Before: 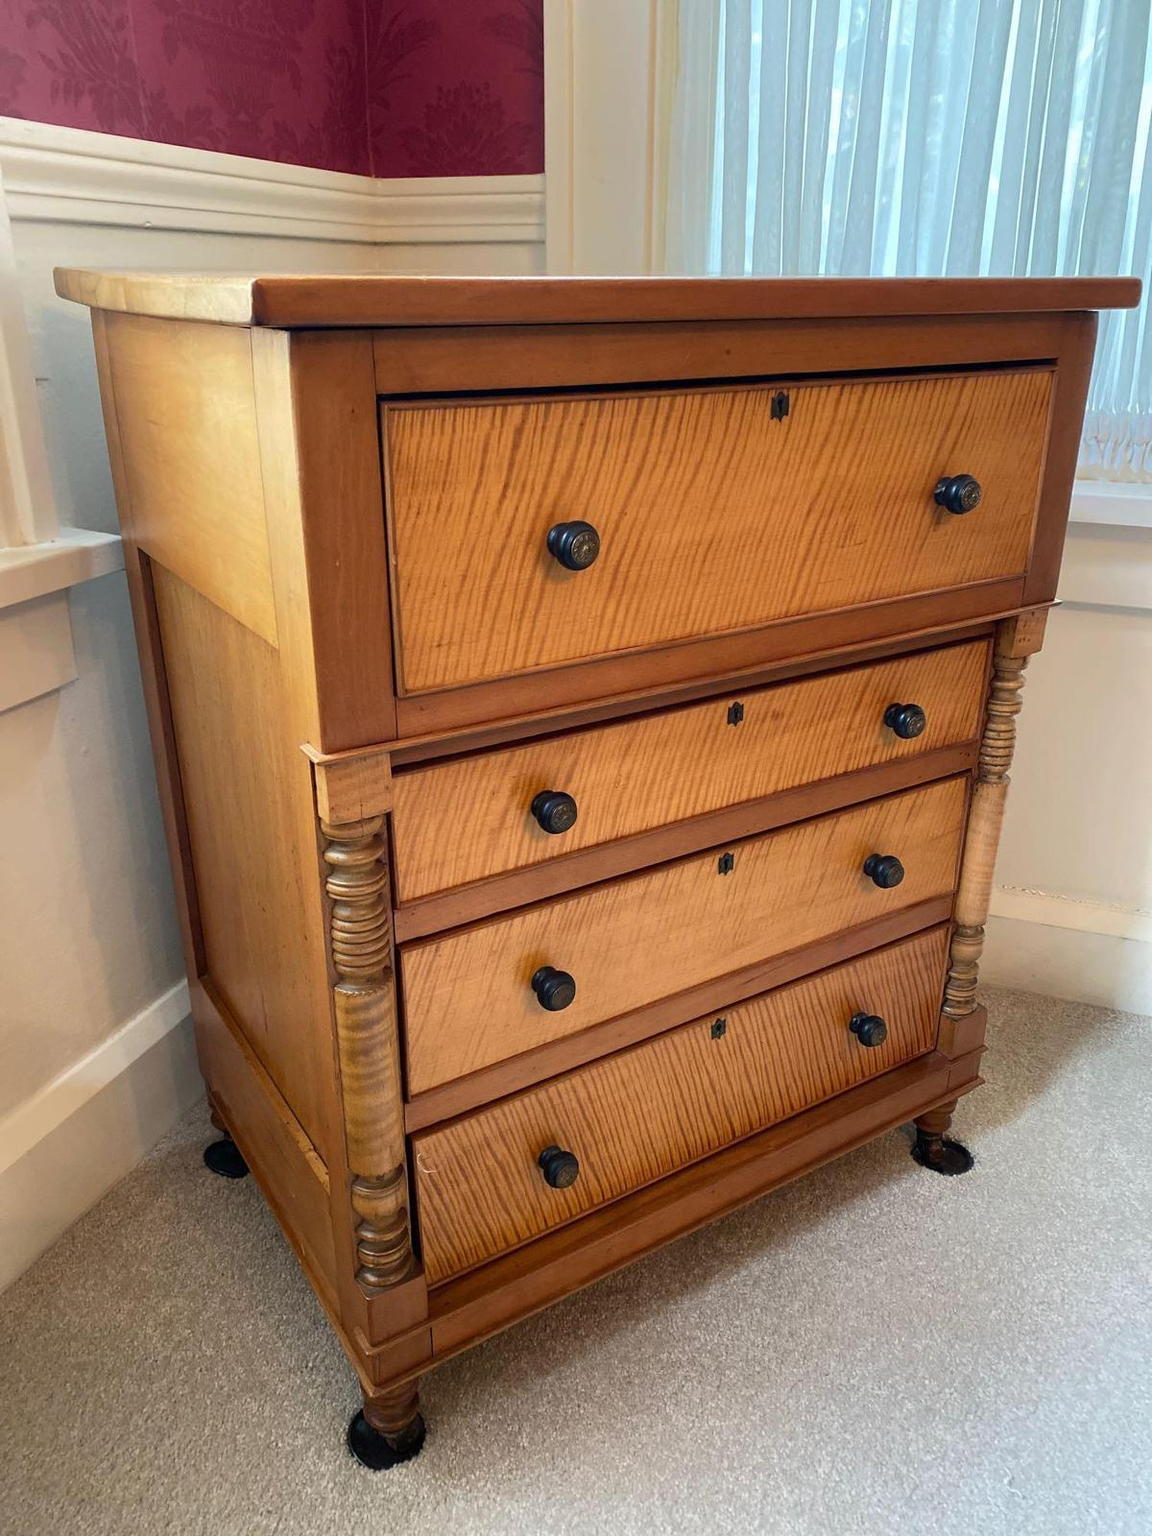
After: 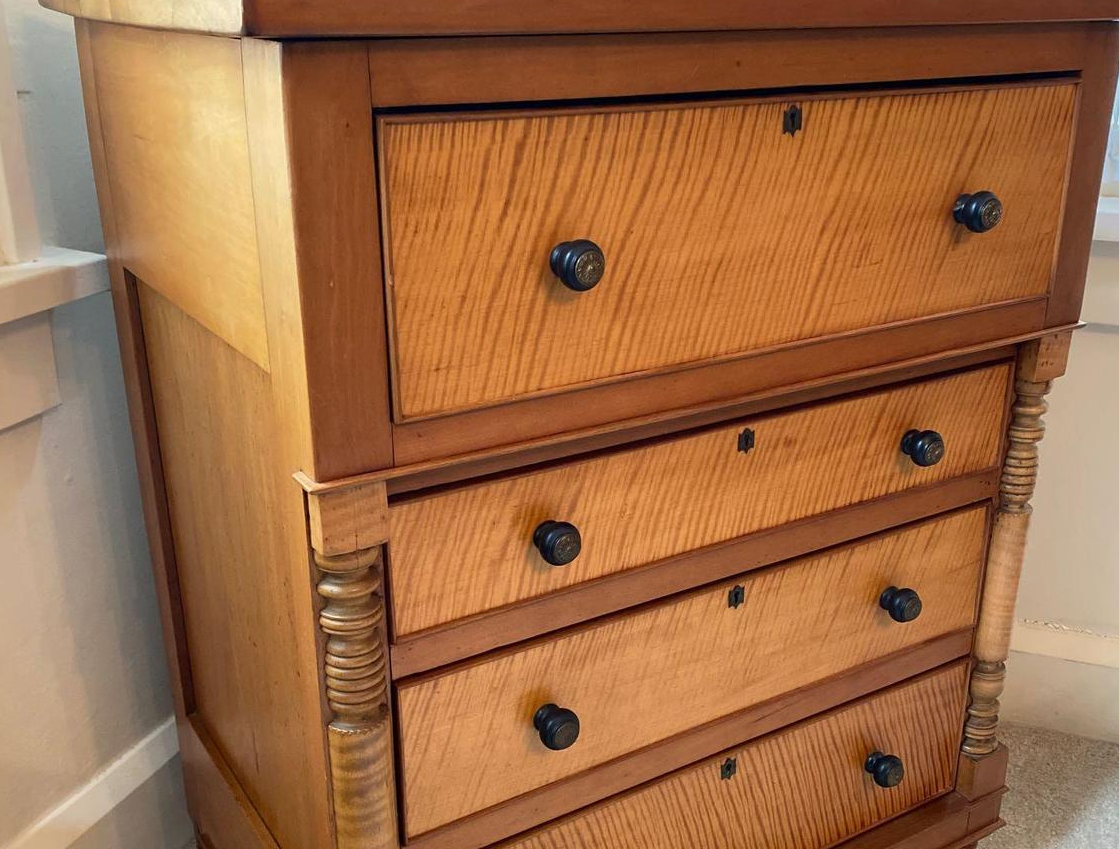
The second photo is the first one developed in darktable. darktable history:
crop: left 1.748%, top 18.972%, right 4.989%, bottom 27.909%
local contrast: mode bilateral grid, contrast 9, coarseness 26, detail 112%, midtone range 0.2
